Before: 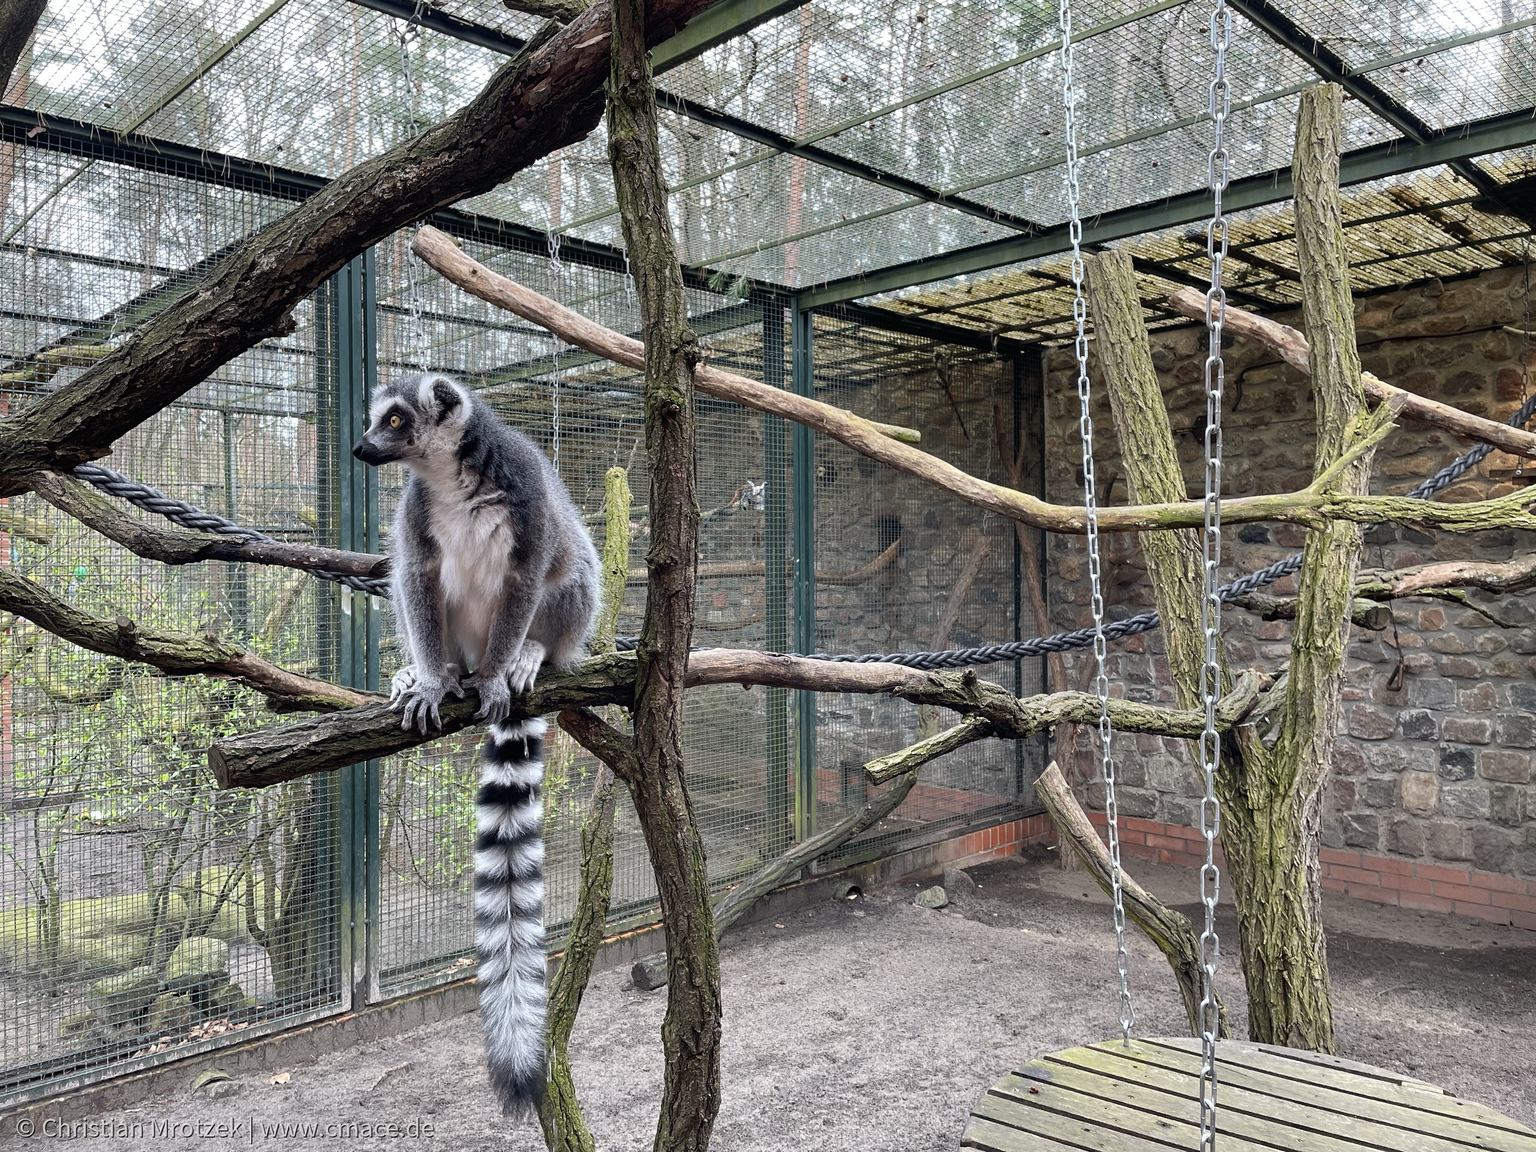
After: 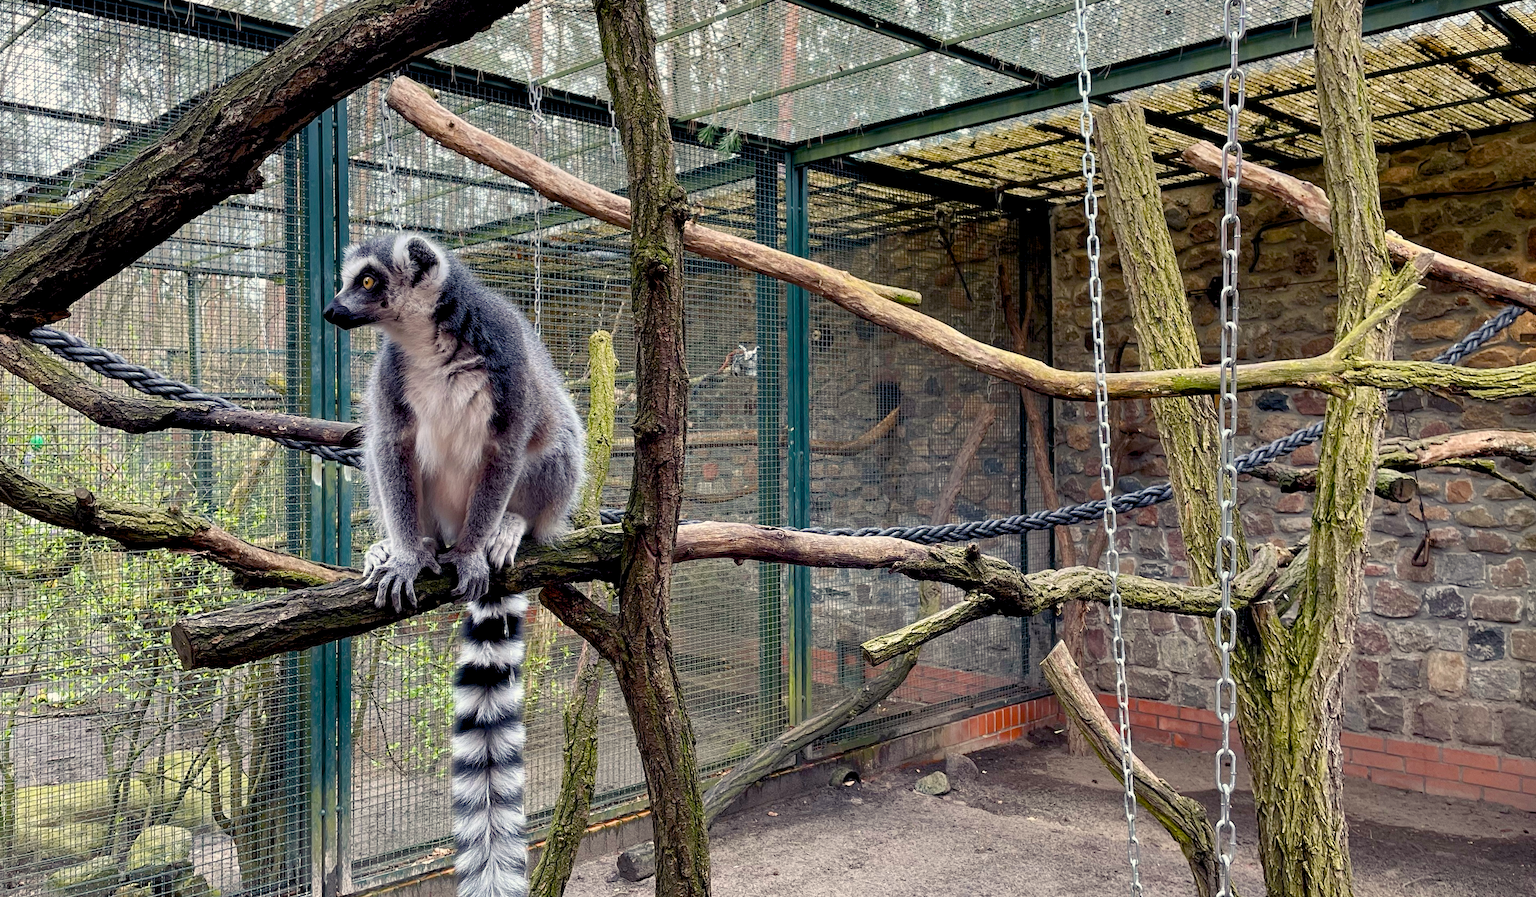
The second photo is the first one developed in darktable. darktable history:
crop and rotate: left 2.991%, top 13.302%, right 1.981%, bottom 12.636%
base curve: curves: ch0 [(0, 0) (0.297, 0.298) (1, 1)], preserve colors none
contrast brightness saturation: saturation -0.05
color balance rgb: shadows lift › chroma 3%, shadows lift › hue 280.8°, power › hue 330°, highlights gain › chroma 3%, highlights gain › hue 75.6°, global offset › luminance -1%, perceptual saturation grading › global saturation 20%, perceptual saturation grading › highlights -25%, perceptual saturation grading › shadows 50%, global vibrance 20%
